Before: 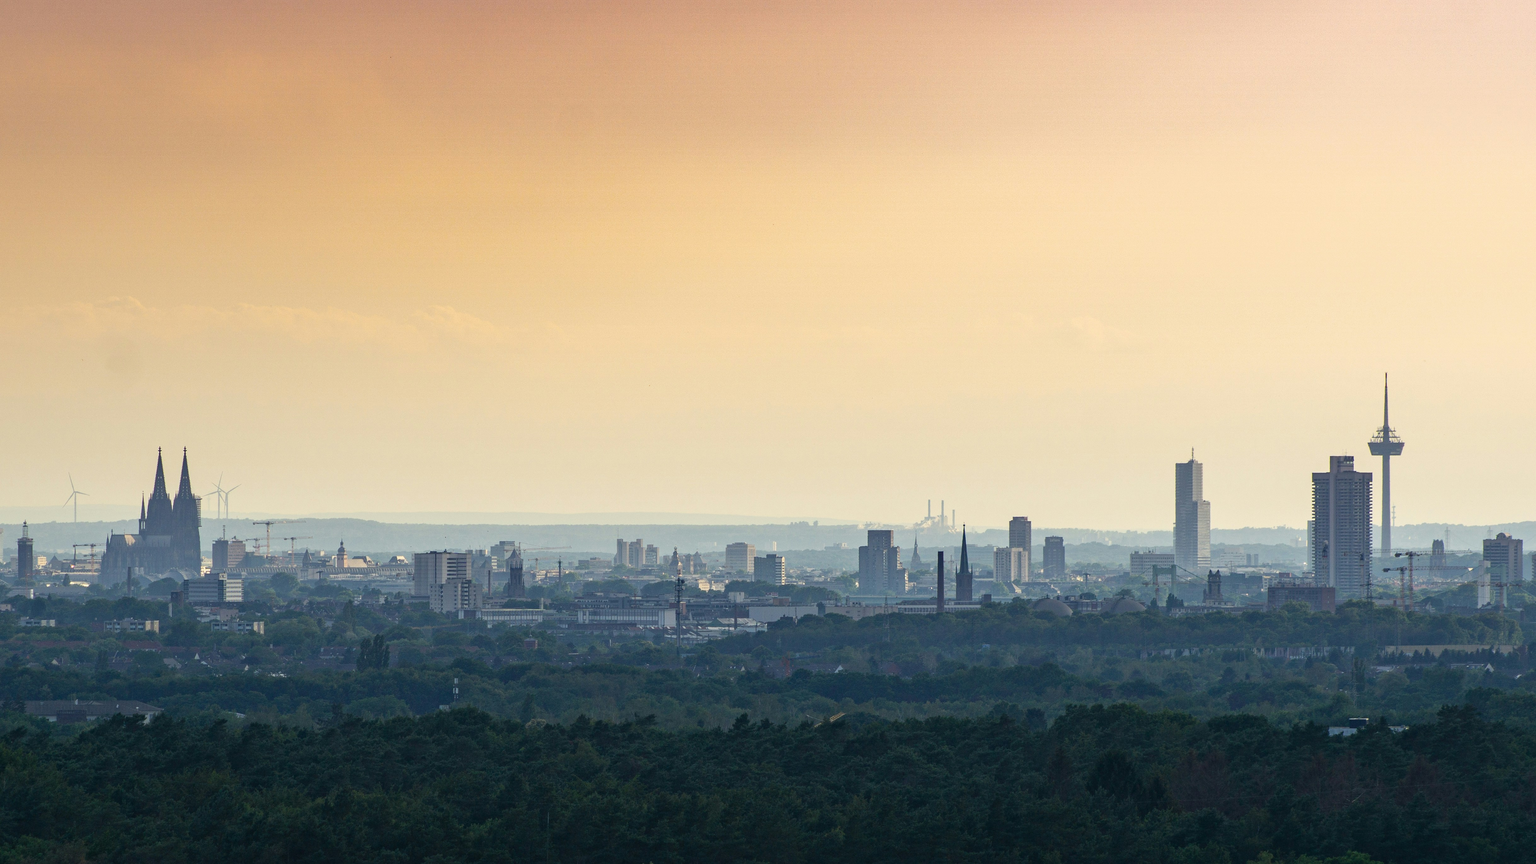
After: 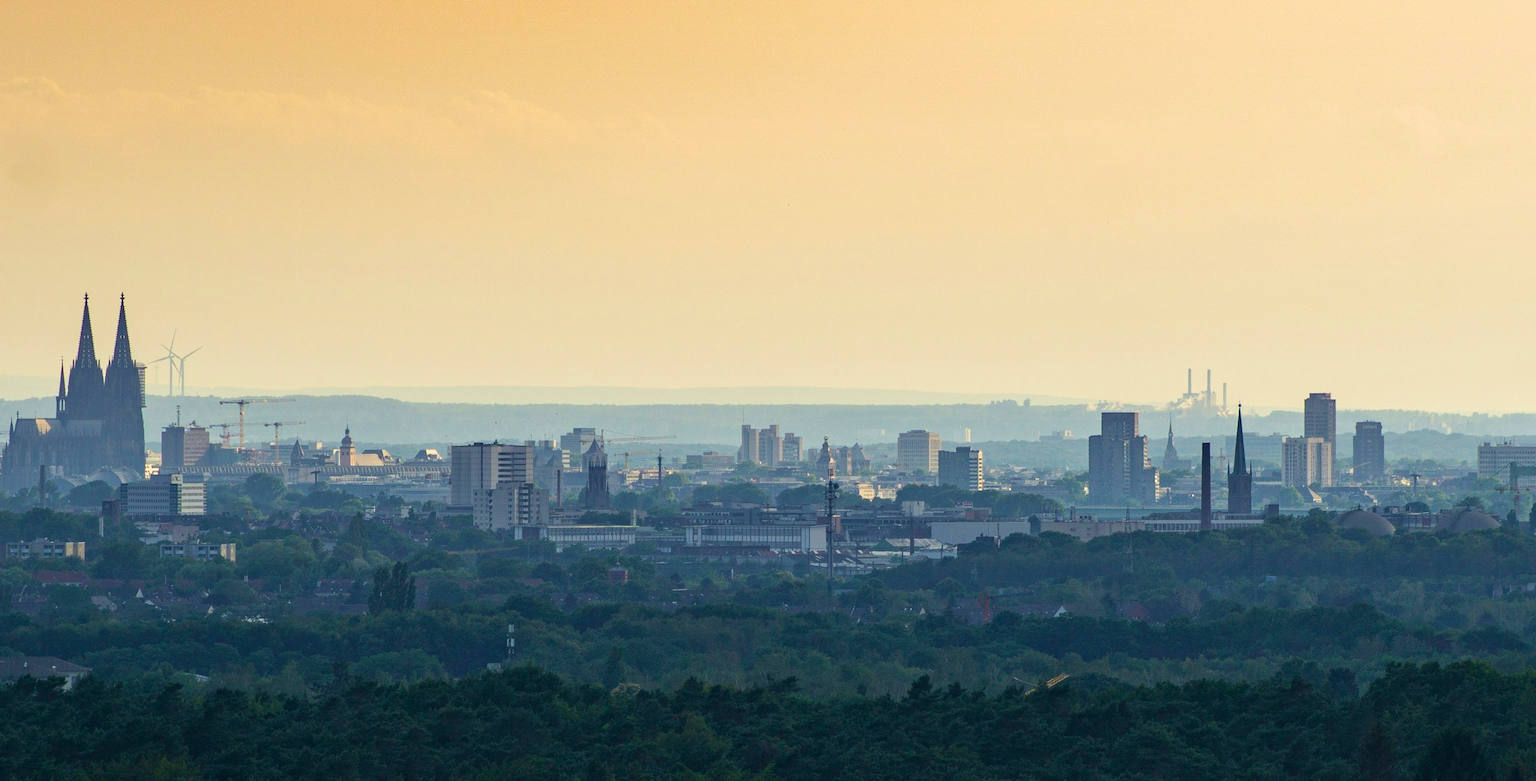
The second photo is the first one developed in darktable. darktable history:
crop: left 6.502%, top 28.143%, right 23.759%, bottom 8.751%
velvia: strength 39.36%
